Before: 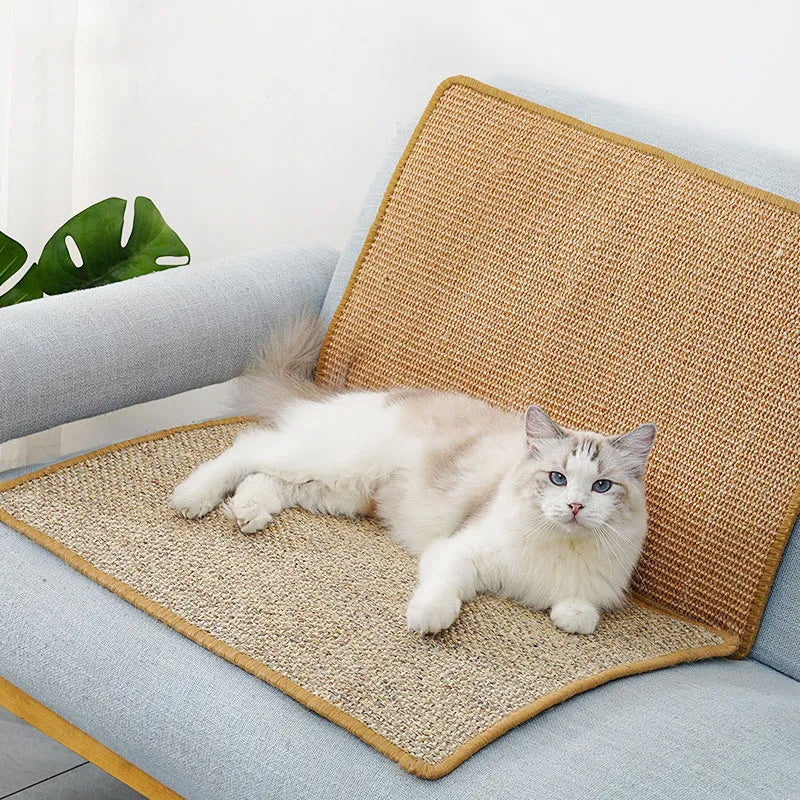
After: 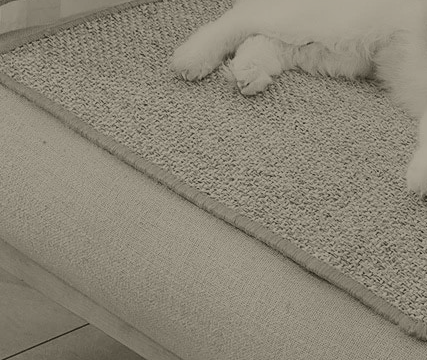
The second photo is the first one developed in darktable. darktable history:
colorize: hue 41.44°, saturation 22%, source mix 60%, lightness 10.61%
contrast brightness saturation: contrast 0.1, brightness 0.03, saturation 0.09
crop and rotate: top 54.778%, right 46.61%, bottom 0.159%
